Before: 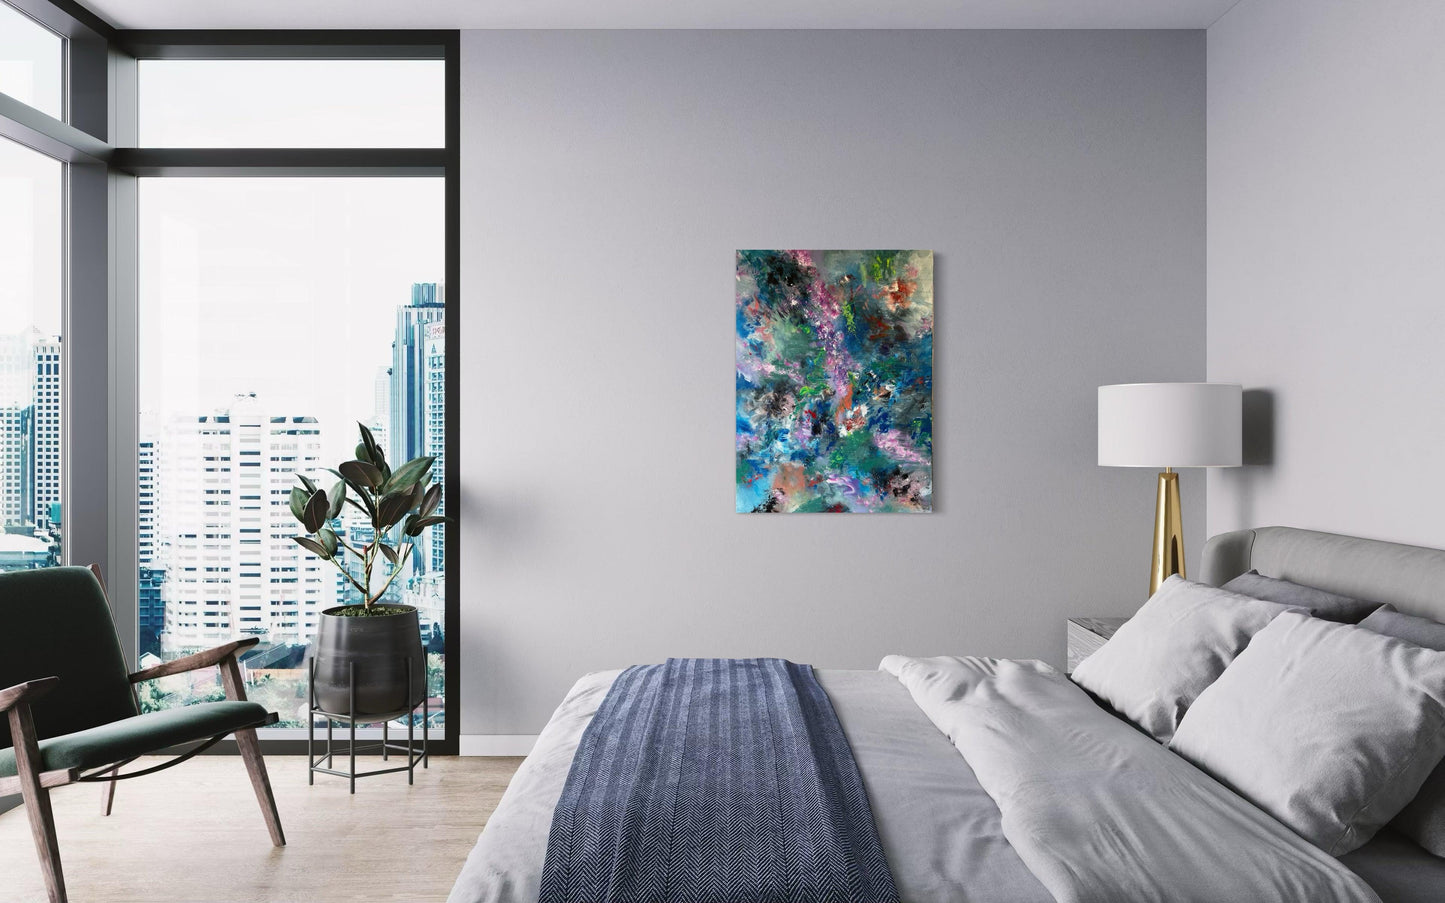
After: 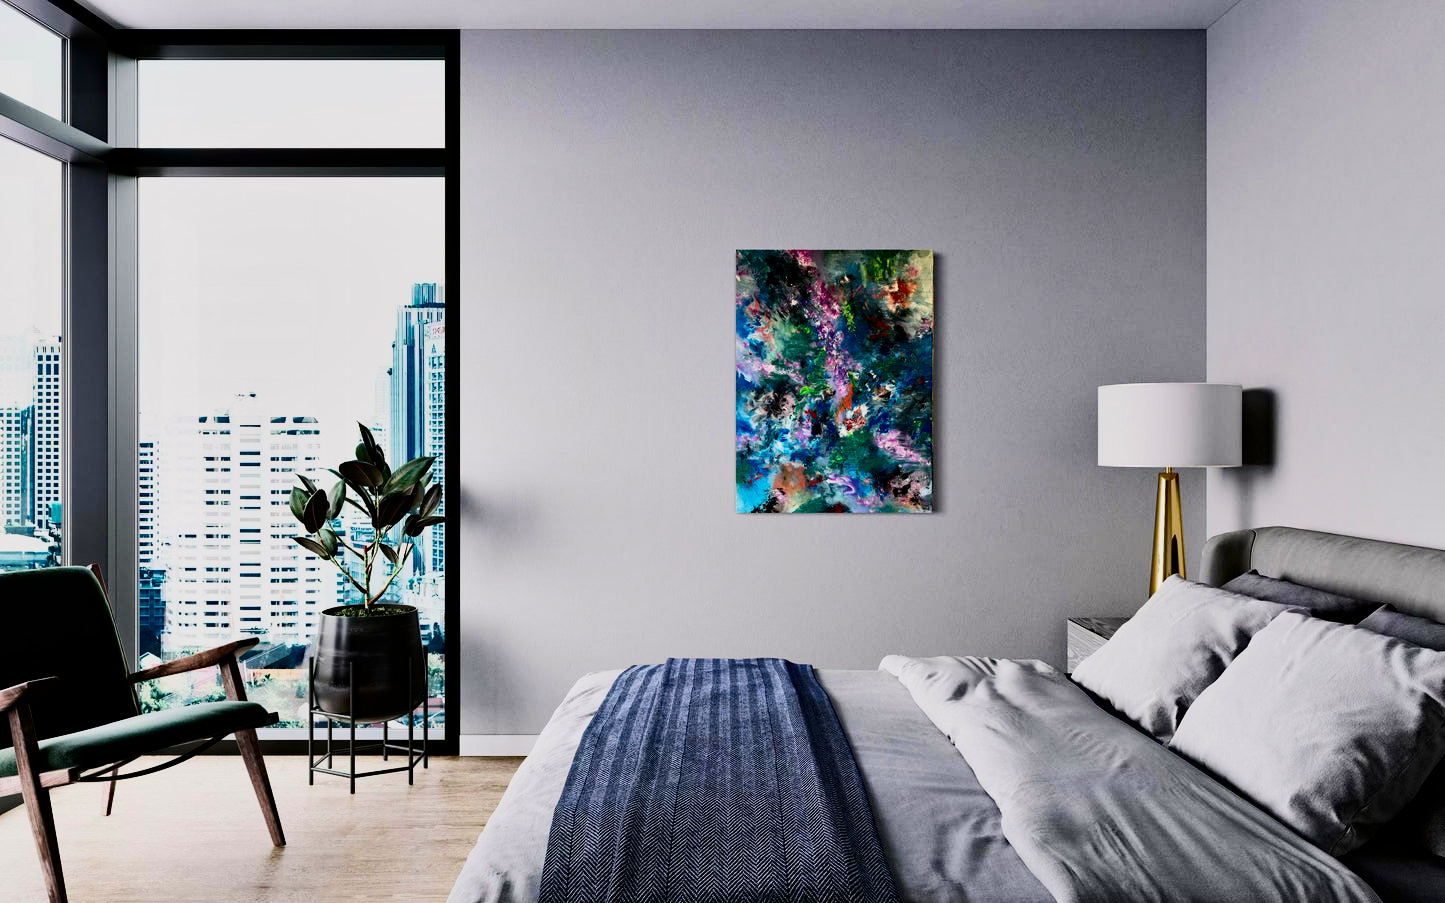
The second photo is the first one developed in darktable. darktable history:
filmic rgb: black relative exposure -7.75 EV, white relative exposure 4.4 EV, threshold 3 EV, hardness 3.76, latitude 50%, contrast 1.1, color science v5 (2021), contrast in shadows safe, contrast in highlights safe, enable highlight reconstruction true
tone curve: curves: ch0 [(0, 0) (0.251, 0.254) (0.689, 0.733) (1, 1)]
contrast brightness saturation: contrast 0.21, brightness -0.11, saturation 0.21
shadows and highlights: shadows 22.7, highlights -48.71, soften with gaussian
haze removal: strength 0.42, compatibility mode true, adaptive false
